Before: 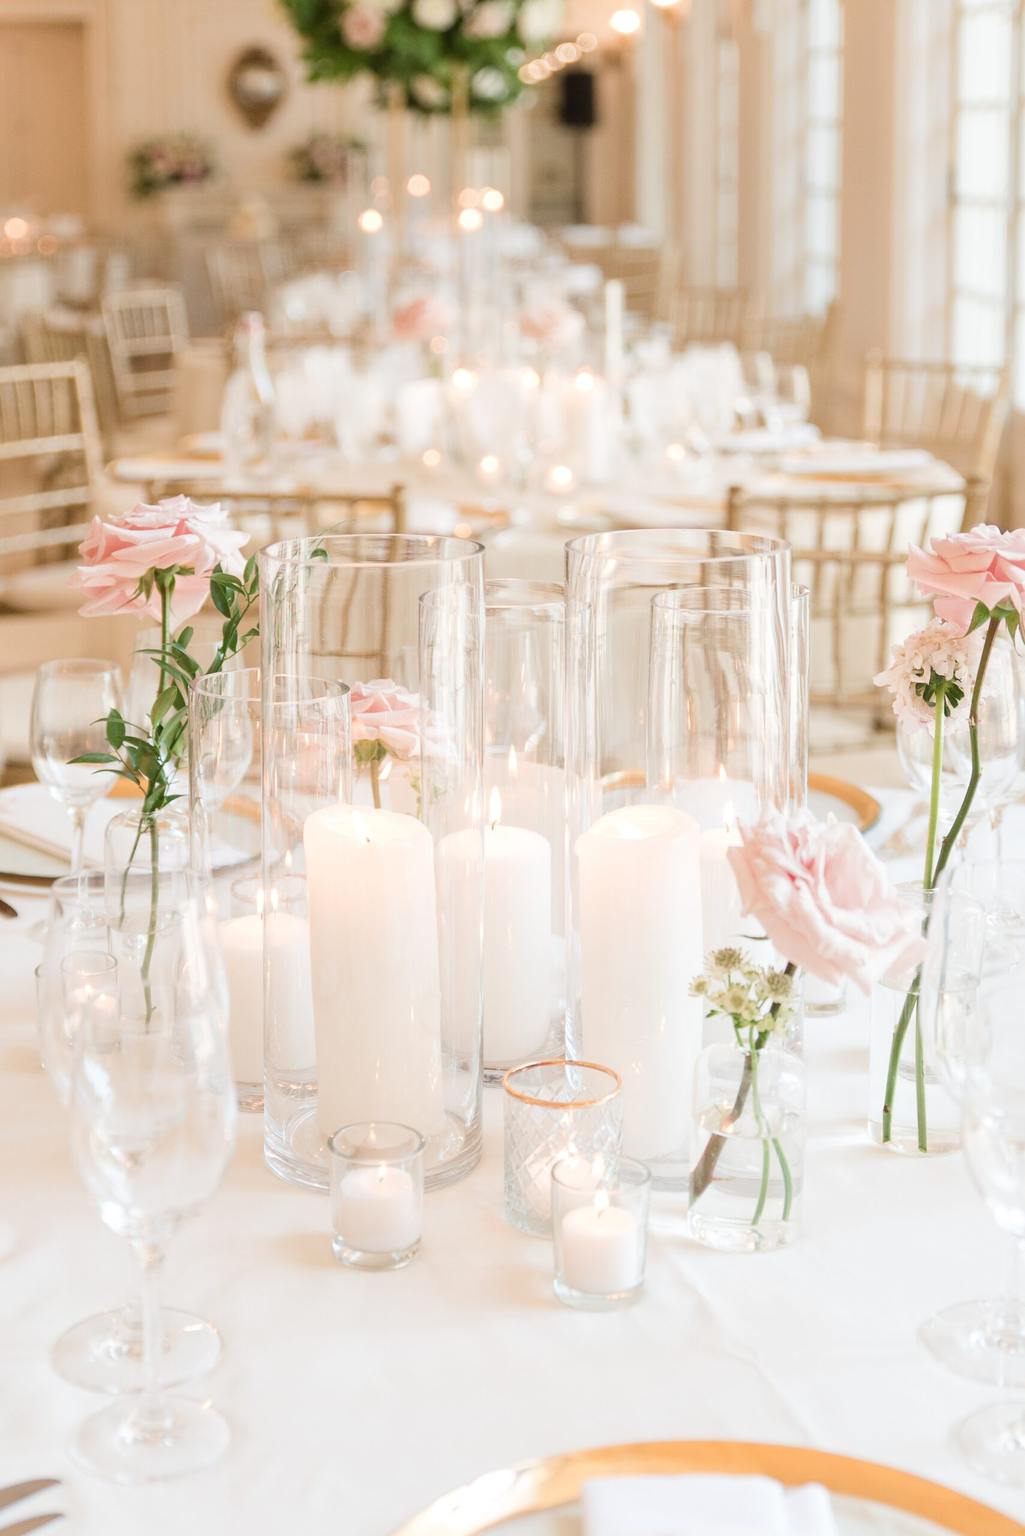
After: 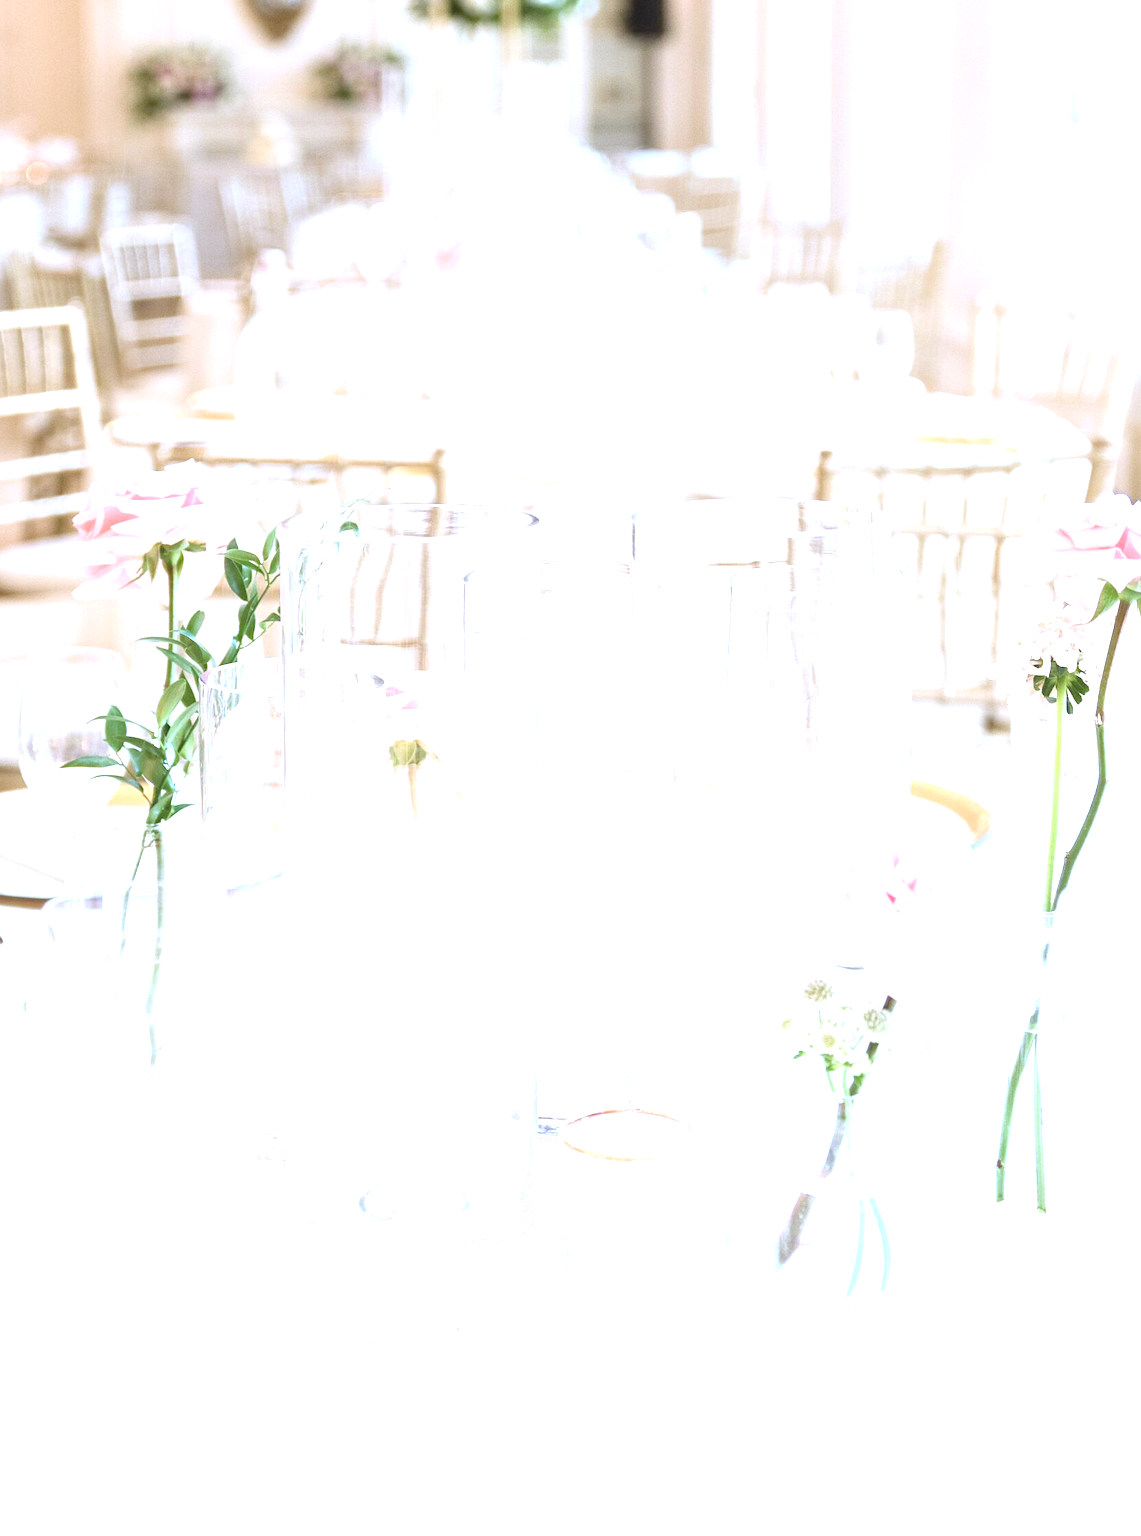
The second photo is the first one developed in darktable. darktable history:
exposure: black level correction 0, exposure 1.2 EV, compensate exposure bias true, compensate highlight preservation false
crop: left 1.507%, top 6.147%, right 1.379%, bottom 6.637%
white balance: red 0.871, blue 1.249
